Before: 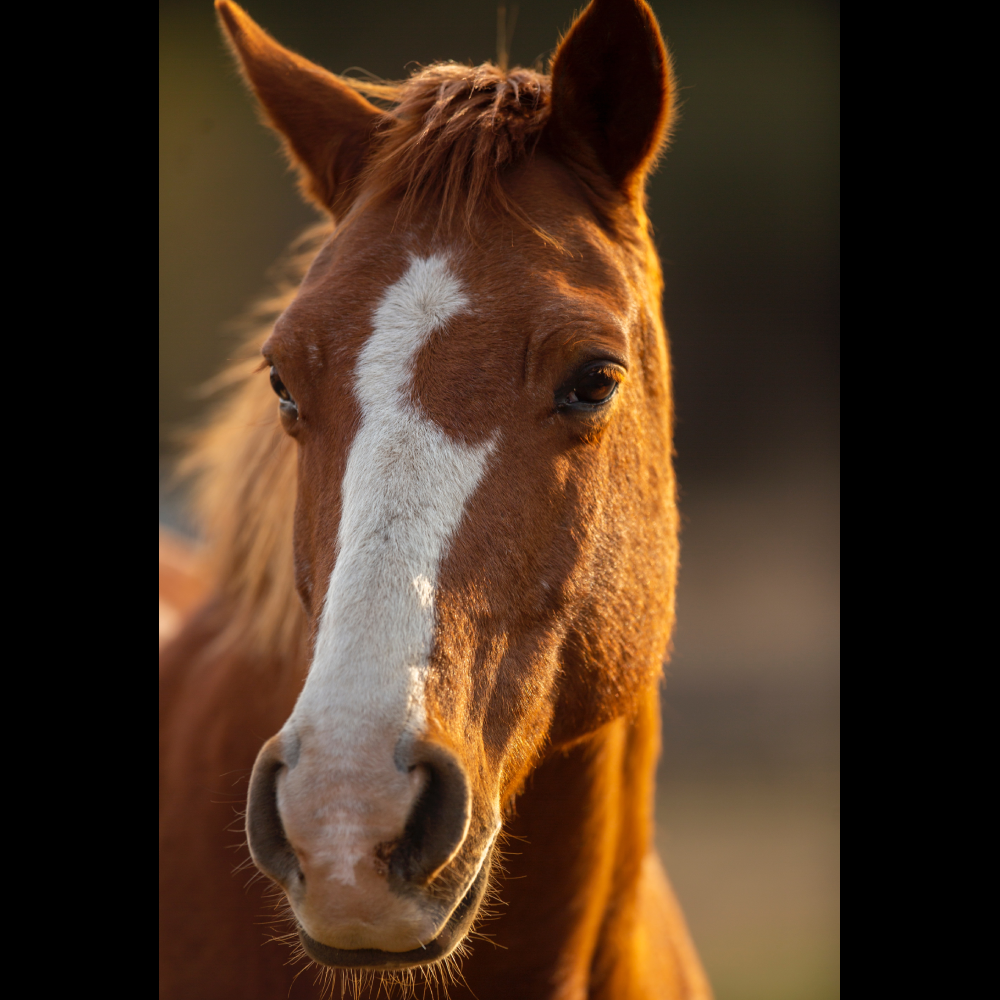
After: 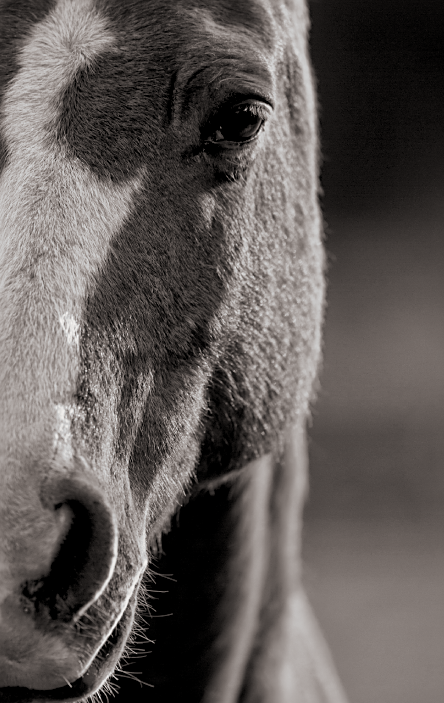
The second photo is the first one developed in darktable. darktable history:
exposure: exposure -0.177 EV, compensate highlight preservation false
monochrome: on, module defaults
color balance rgb: shadows lift › luminance -21.66%, shadows lift › chroma 6.57%, shadows lift › hue 270°, power › chroma 0.68%, power › hue 60°, highlights gain › luminance 6.08%, highlights gain › chroma 1.33%, highlights gain › hue 90°, global offset › luminance -0.87%, perceptual saturation grading › global saturation 26.86%, perceptual saturation grading › highlights -28.39%, perceptual saturation grading › mid-tones 15.22%, perceptual saturation grading › shadows 33.98%, perceptual brilliance grading › highlights 10%, perceptual brilliance grading › mid-tones 5%
global tonemap: drago (1, 100), detail 1
color correction: highlights a* 21.16, highlights b* 19.61
sharpen: on, module defaults
split-toning: shadows › hue 26°, shadows › saturation 0.09, highlights › hue 40°, highlights › saturation 0.18, balance -63, compress 0%
crop: left 35.432%, top 26.233%, right 20.145%, bottom 3.432%
